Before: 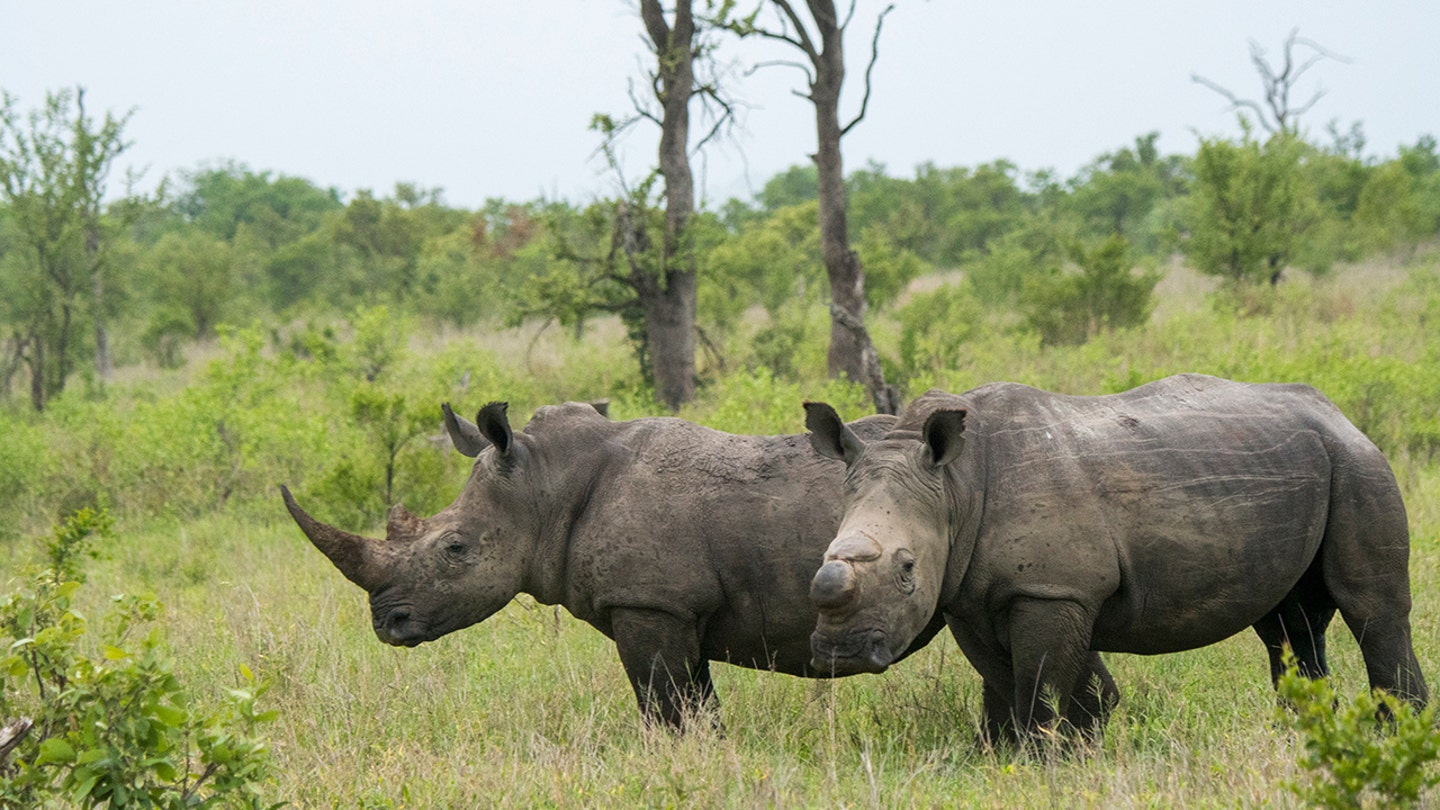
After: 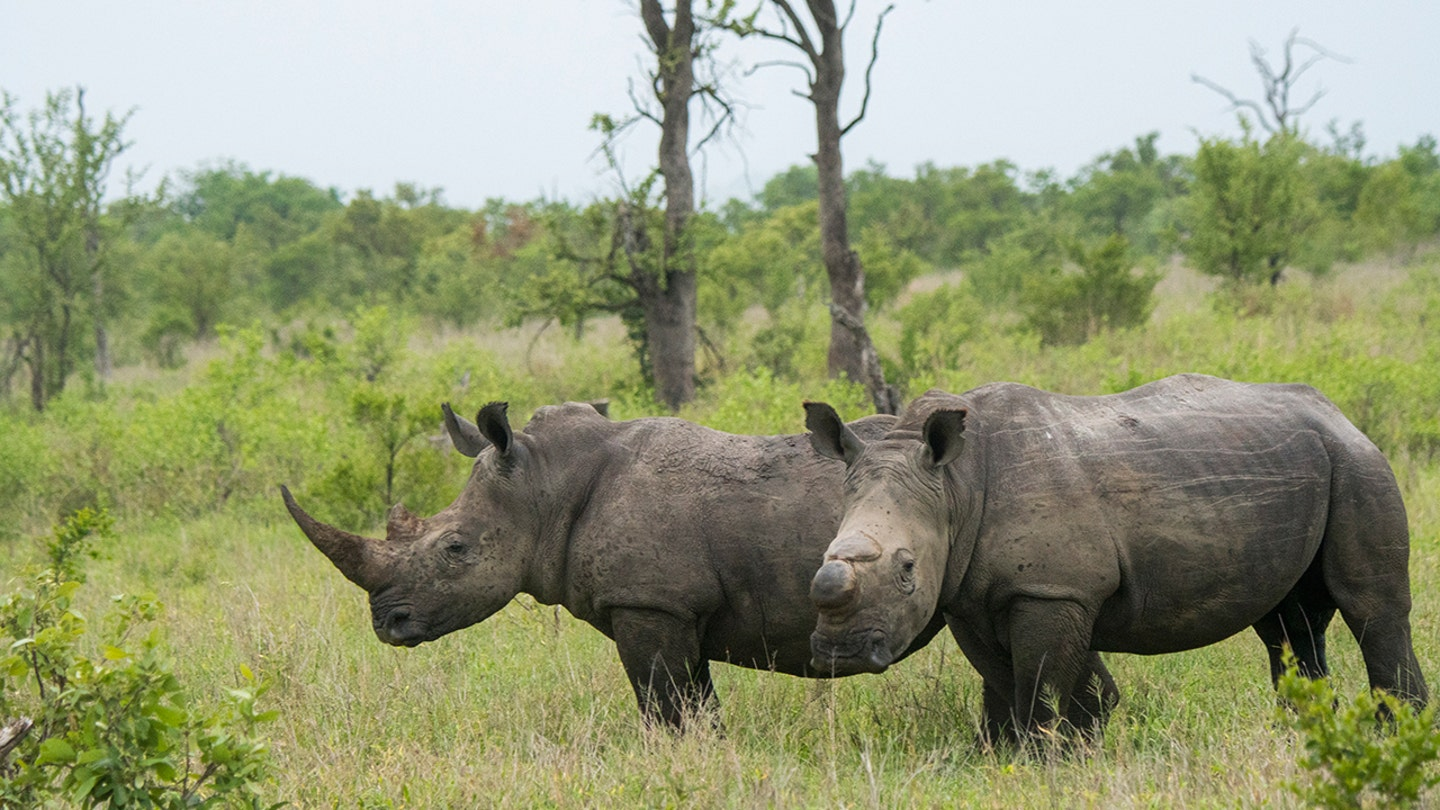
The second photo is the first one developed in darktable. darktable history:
exposure: exposure -0.04 EV, compensate highlight preservation false
contrast equalizer: octaves 7, y [[0.5, 0.5, 0.472, 0.5, 0.5, 0.5], [0.5 ×6], [0.5 ×6], [0 ×6], [0 ×6]]
